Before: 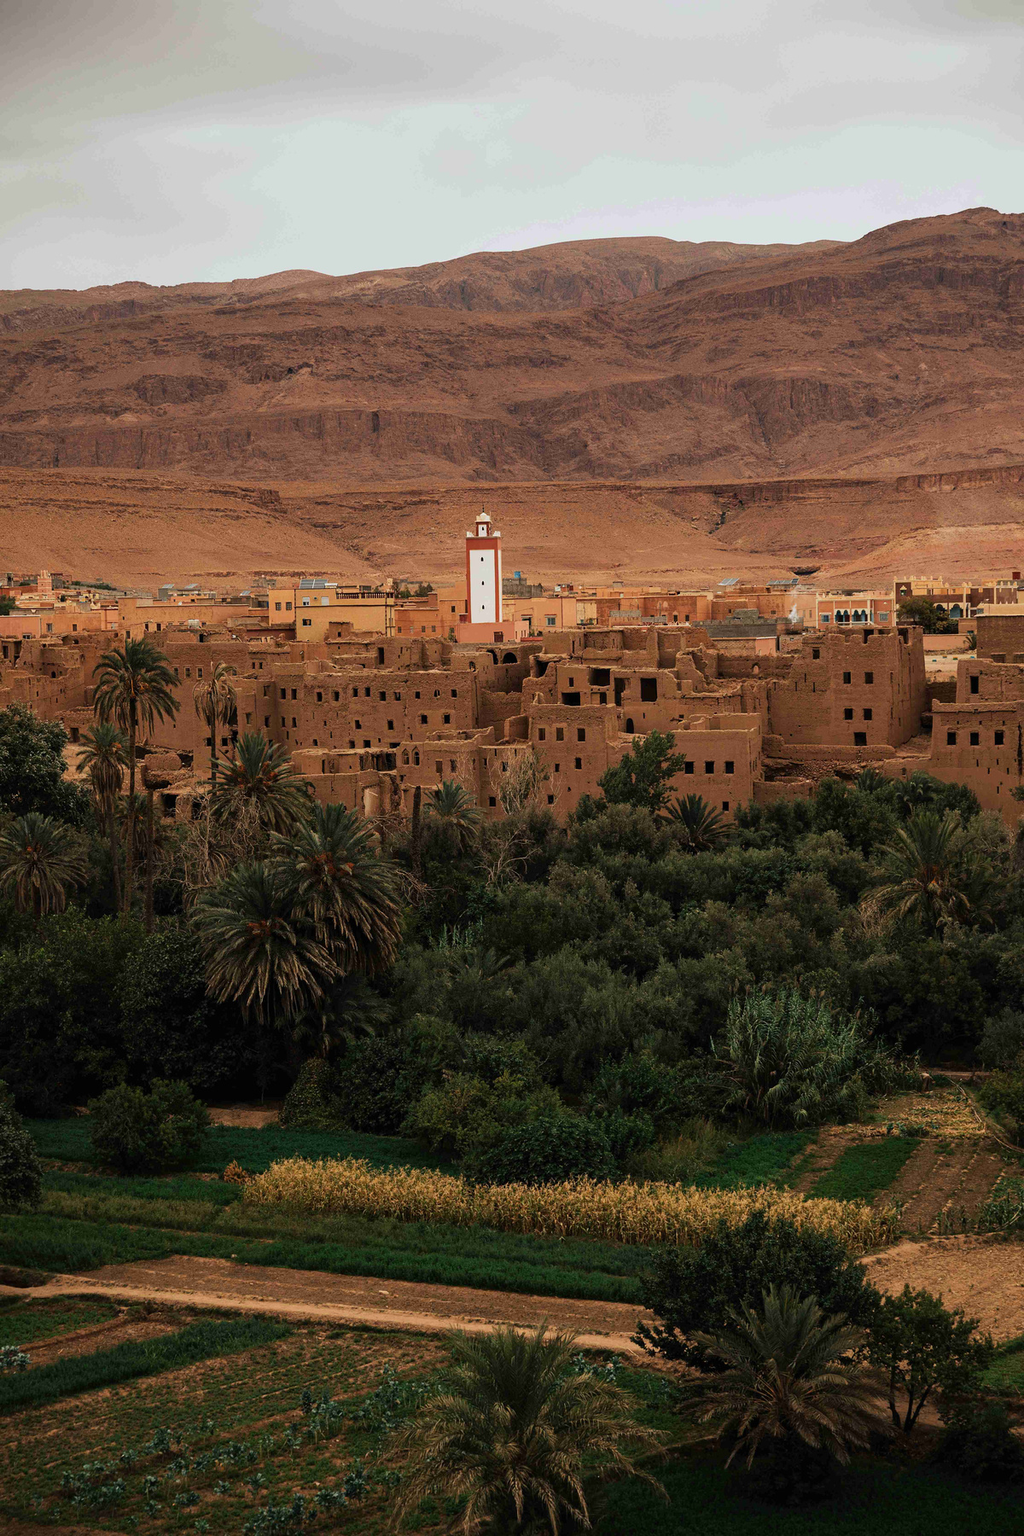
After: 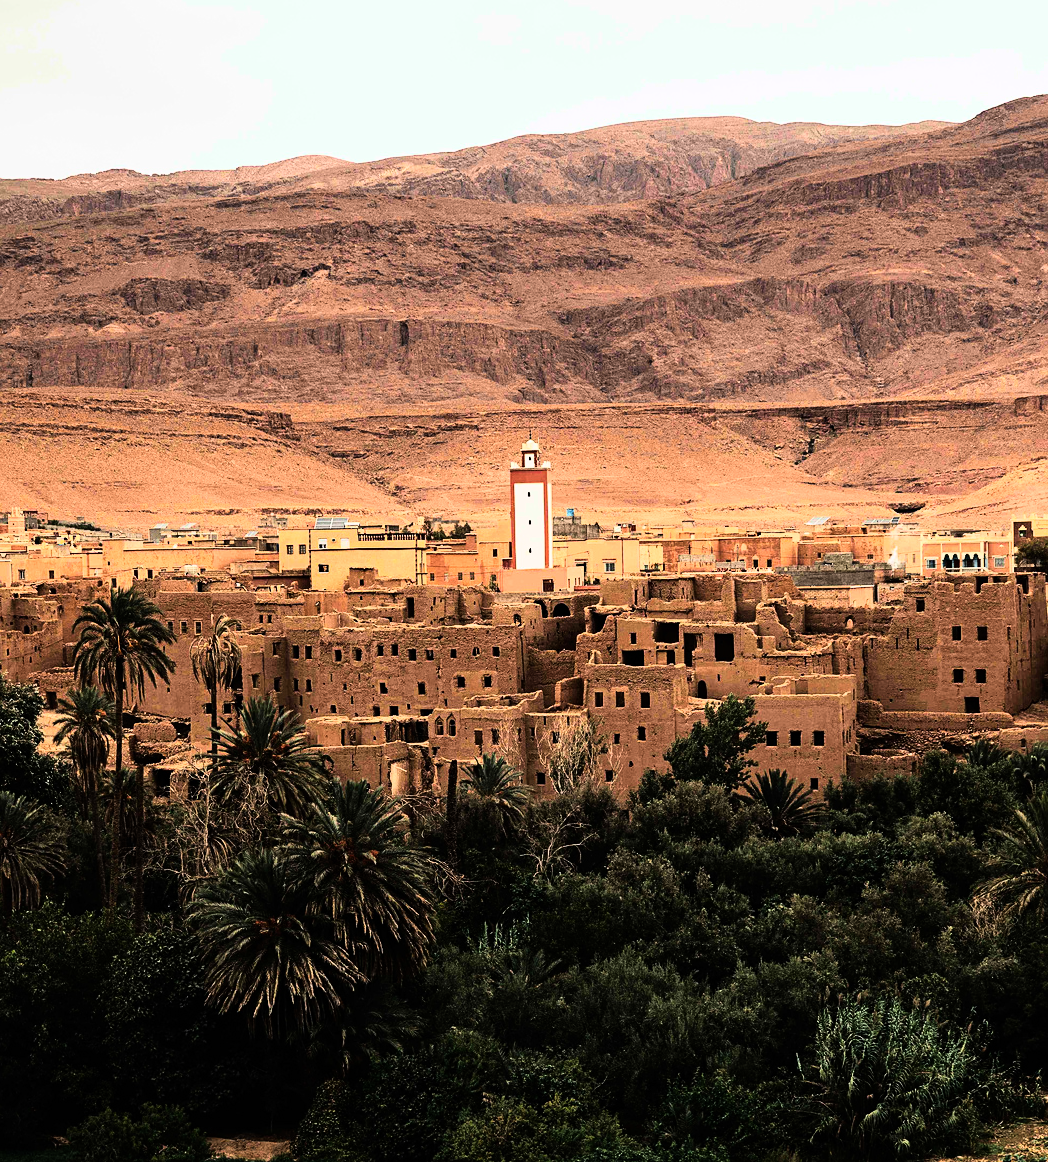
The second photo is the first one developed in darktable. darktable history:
rgb curve: curves: ch0 [(0, 0) (0.21, 0.15) (0.24, 0.21) (0.5, 0.75) (0.75, 0.96) (0.89, 0.99) (1, 1)]; ch1 [(0, 0.02) (0.21, 0.13) (0.25, 0.2) (0.5, 0.67) (0.75, 0.9) (0.89, 0.97) (1, 1)]; ch2 [(0, 0.02) (0.21, 0.13) (0.25, 0.2) (0.5, 0.67) (0.75, 0.9) (0.89, 0.97) (1, 1)], compensate middle gray true
sharpen: amount 0.2
crop: left 3.015%, top 8.969%, right 9.647%, bottom 26.457%
